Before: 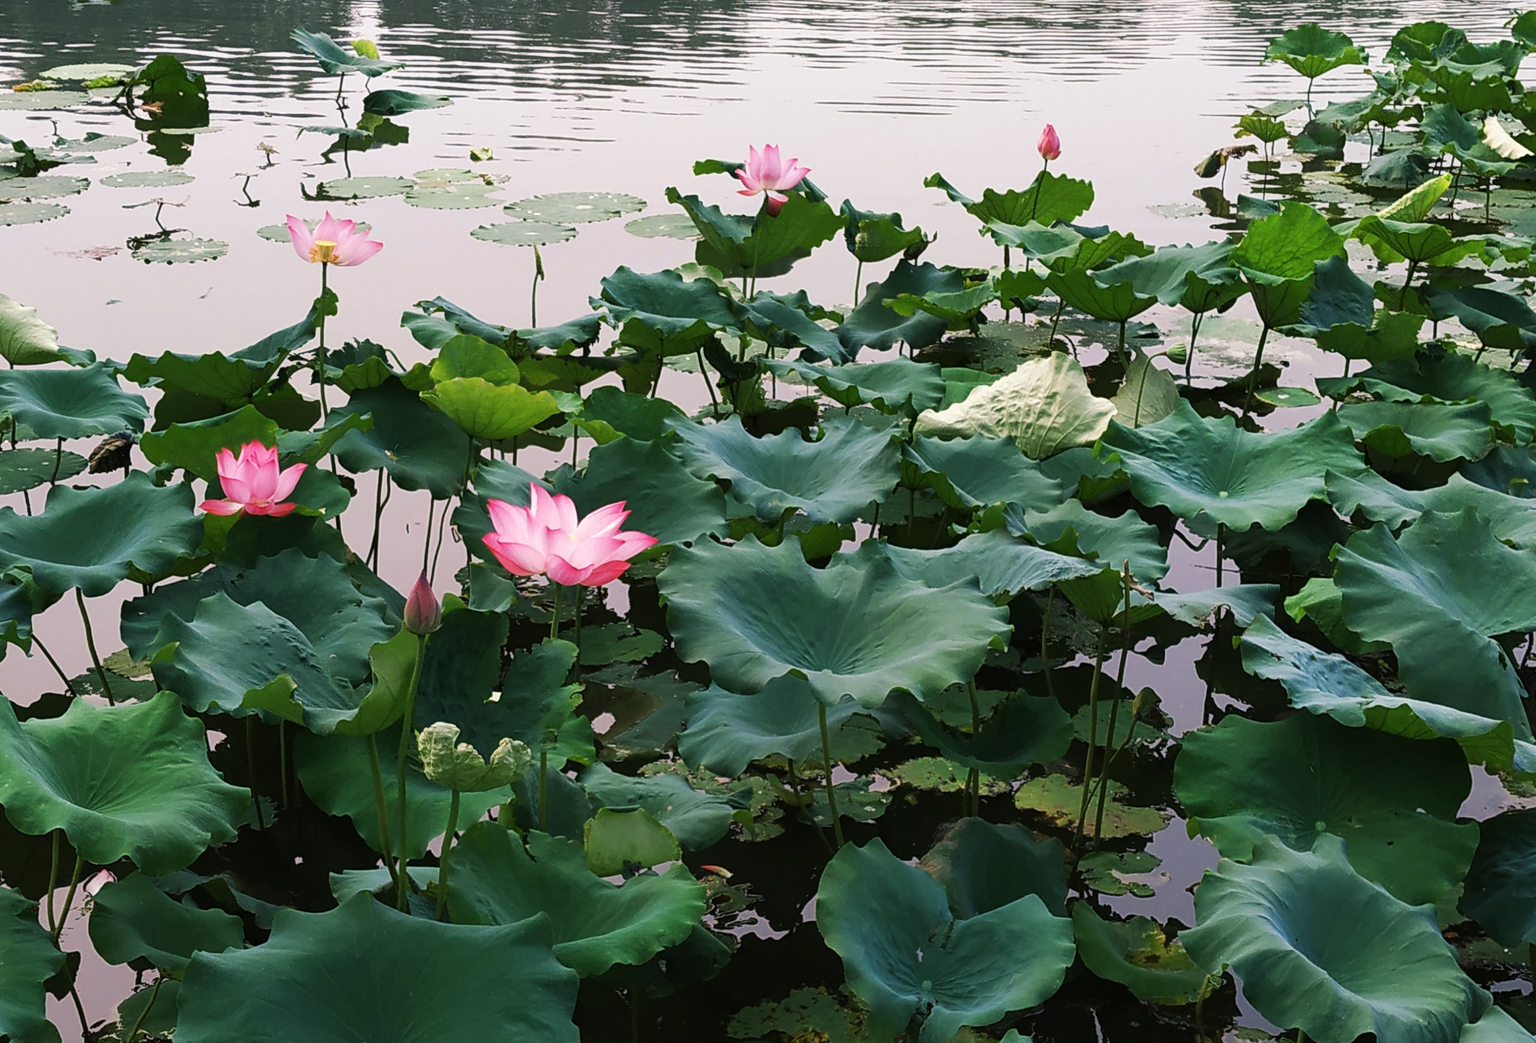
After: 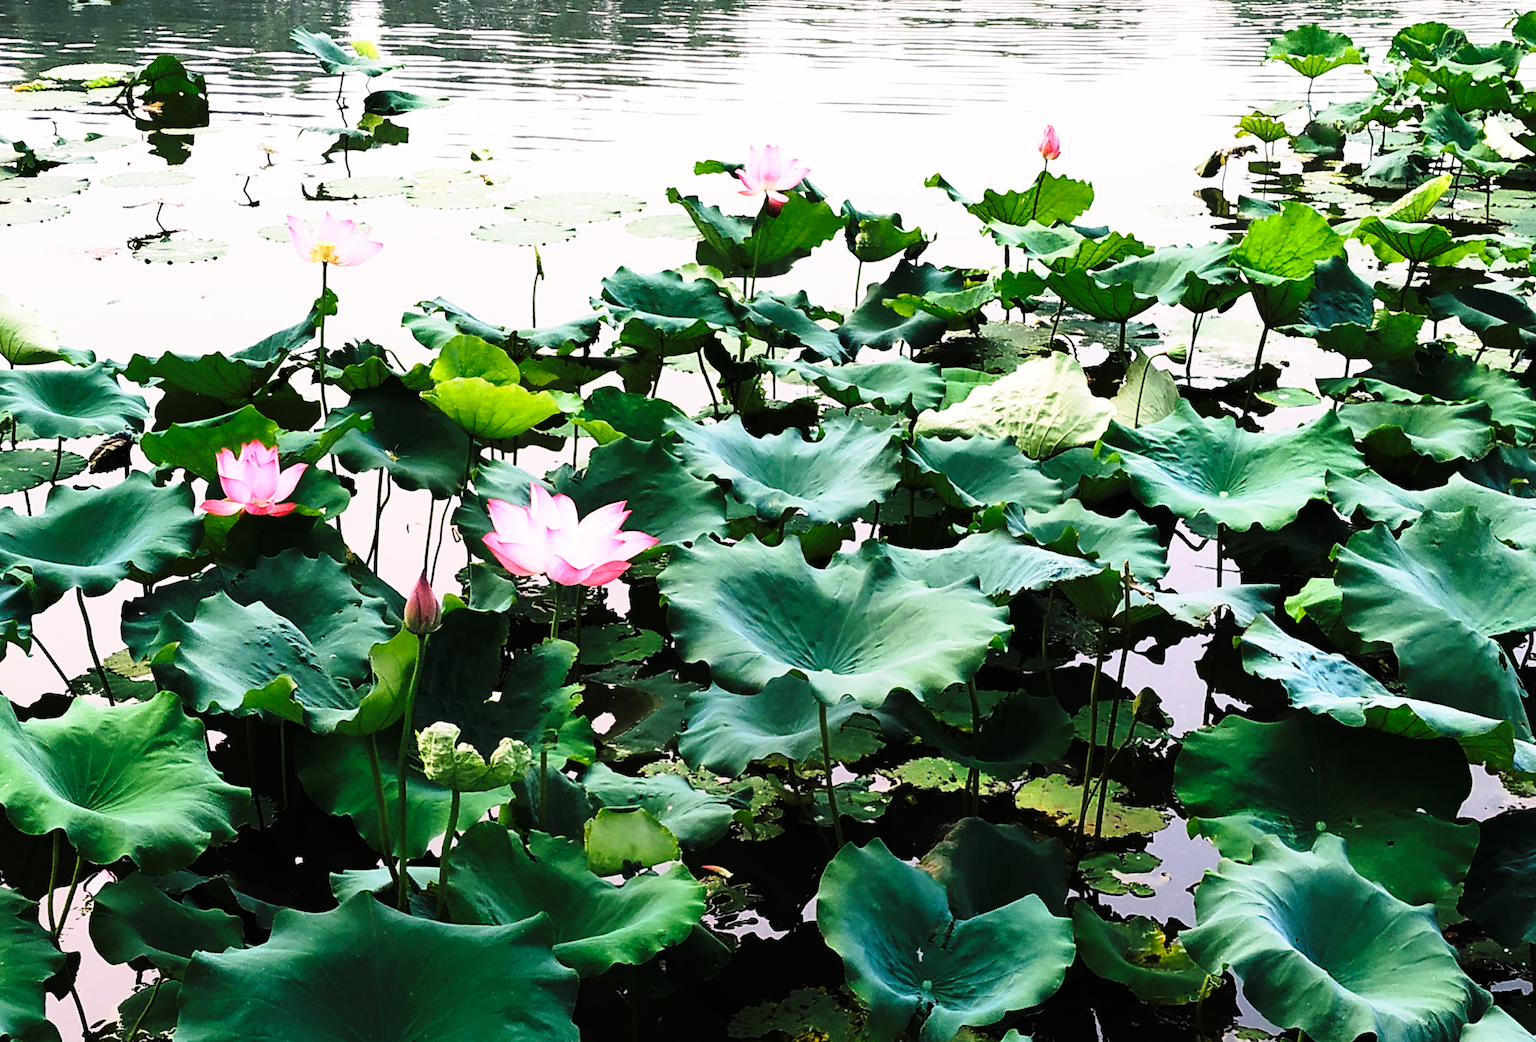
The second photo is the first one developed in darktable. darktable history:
tone curve: curves: ch0 [(0, 0) (0.137, 0.063) (0.255, 0.176) (0.502, 0.502) (0.749, 0.839) (1, 1)], color space Lab, linked channels, preserve colors none
base curve: curves: ch0 [(0, 0) (0.032, 0.037) (0.105, 0.228) (0.435, 0.76) (0.856, 0.983) (1, 1)], preserve colors none
